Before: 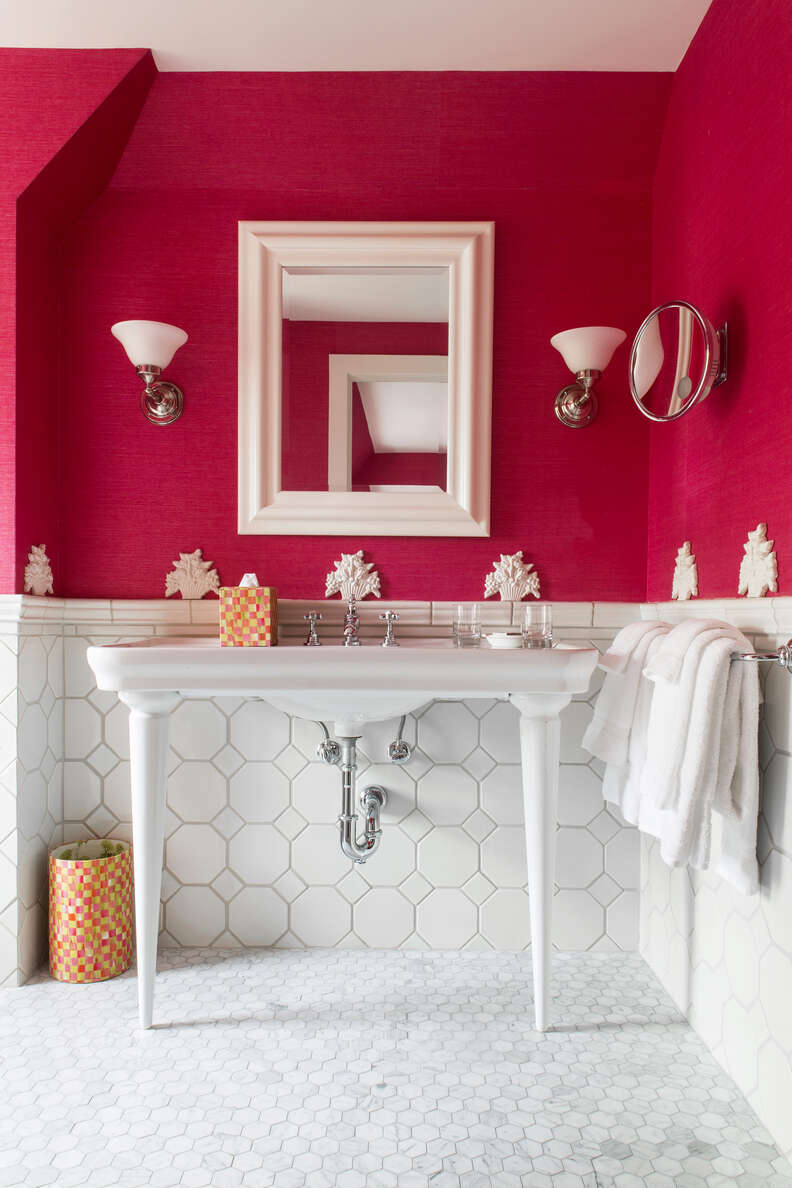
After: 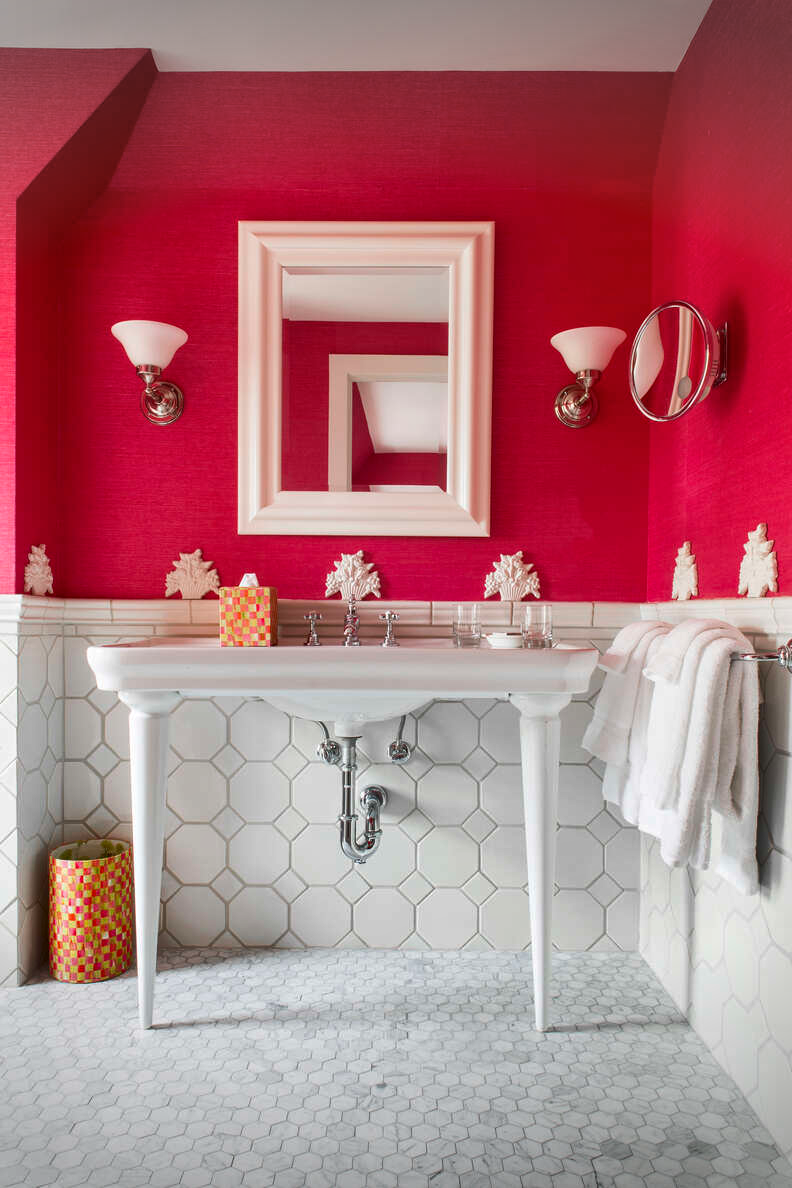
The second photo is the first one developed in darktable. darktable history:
shadows and highlights: soften with gaussian
vignetting: fall-off start 100.48%, width/height ratio 1.311
